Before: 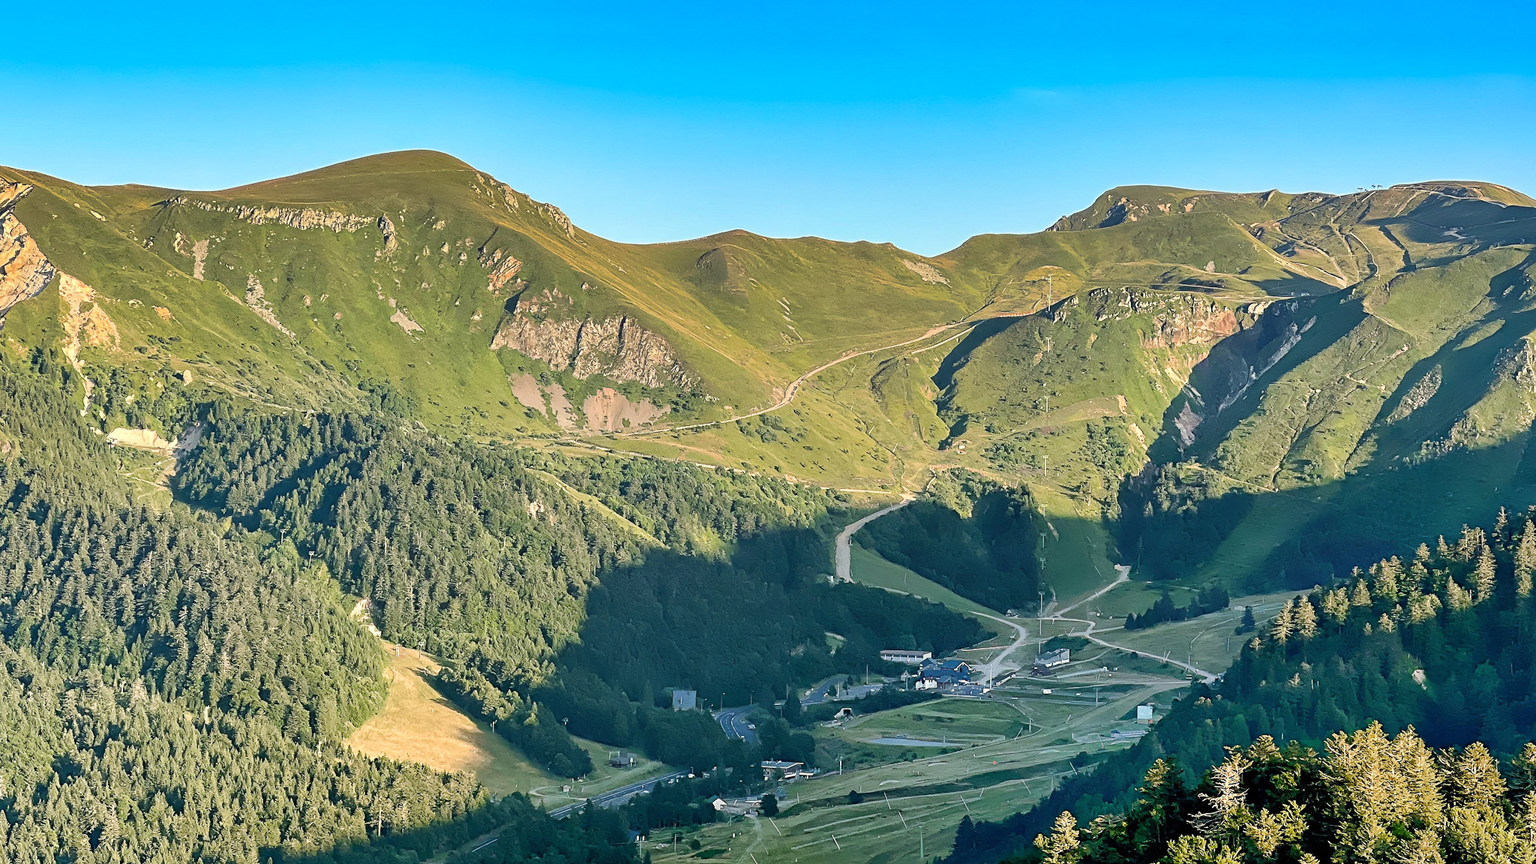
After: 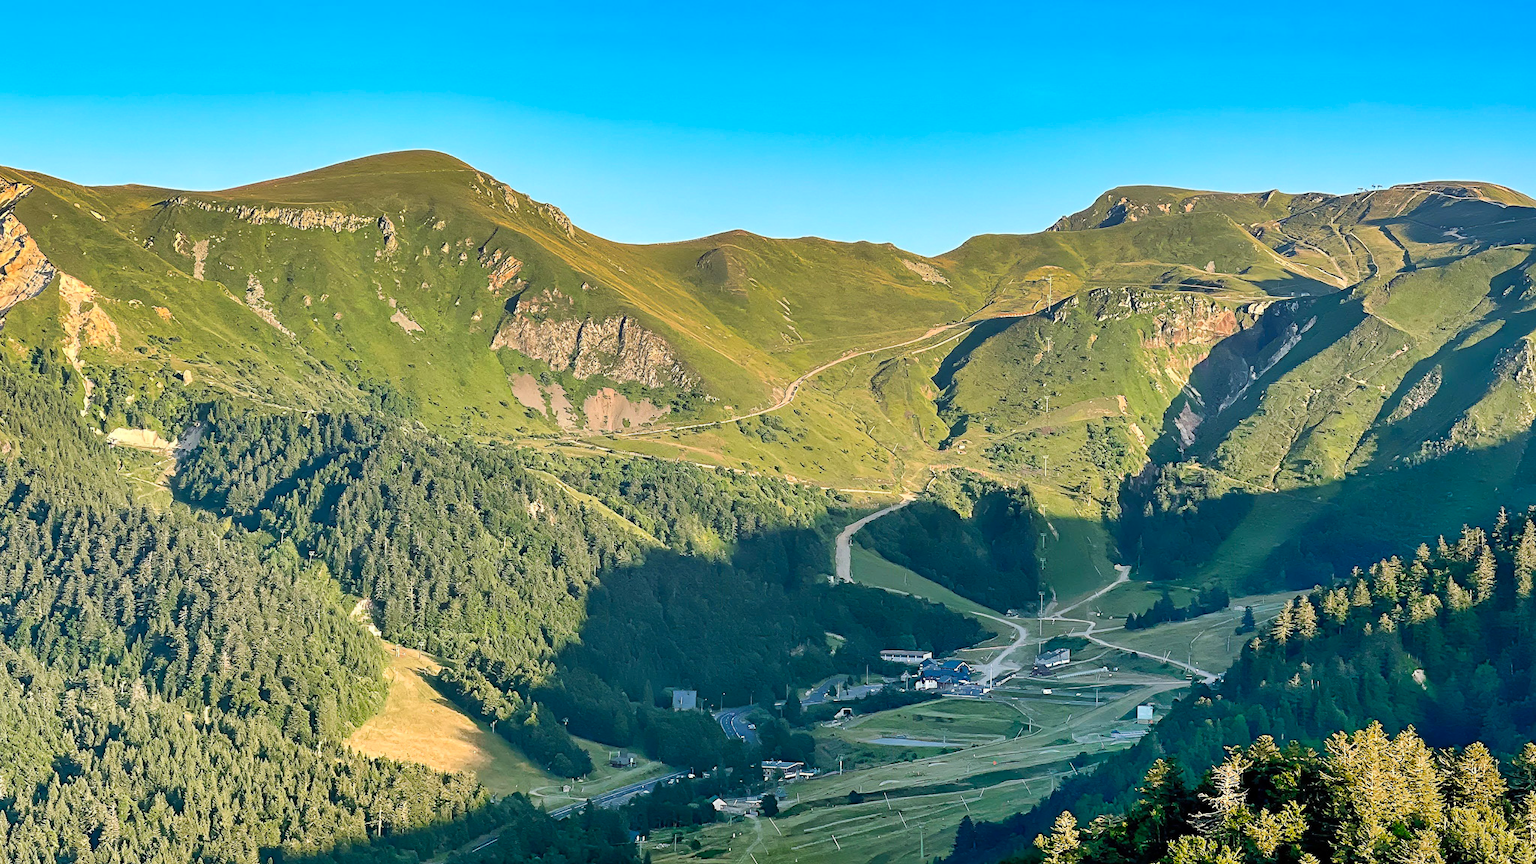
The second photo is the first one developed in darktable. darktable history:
contrast brightness saturation: contrast 0.042, saturation 0.158
